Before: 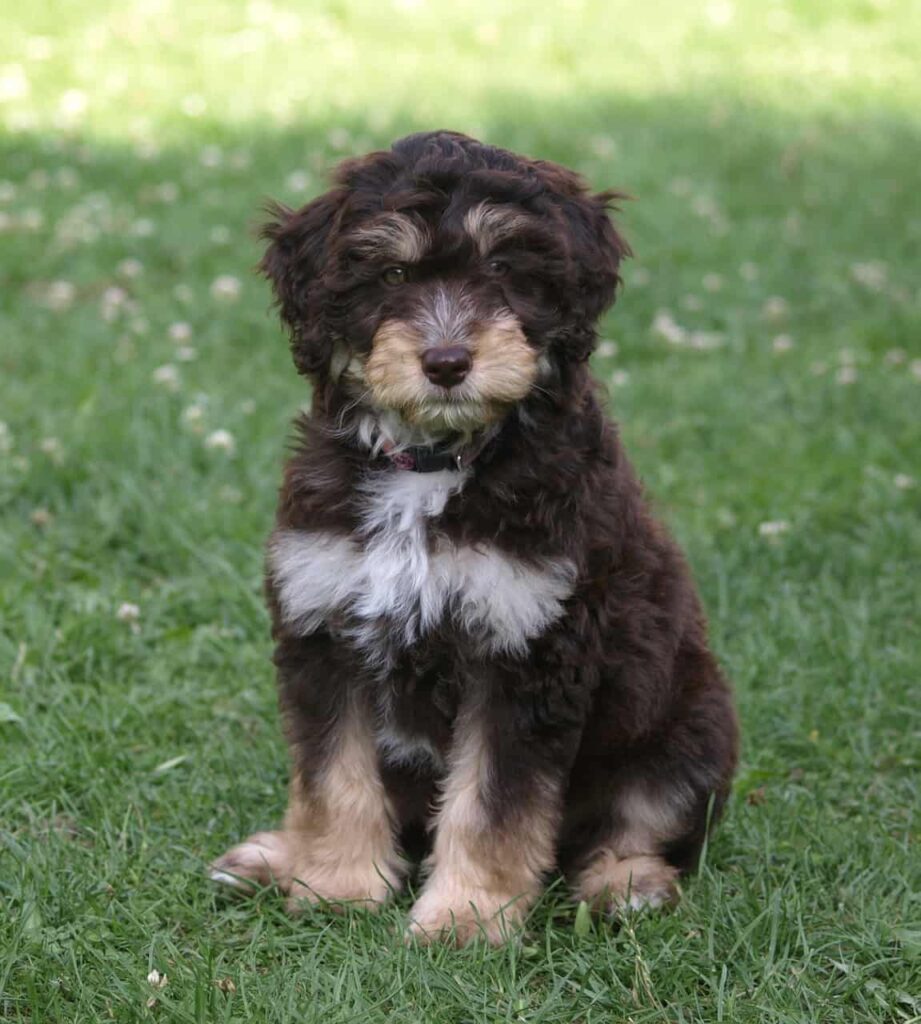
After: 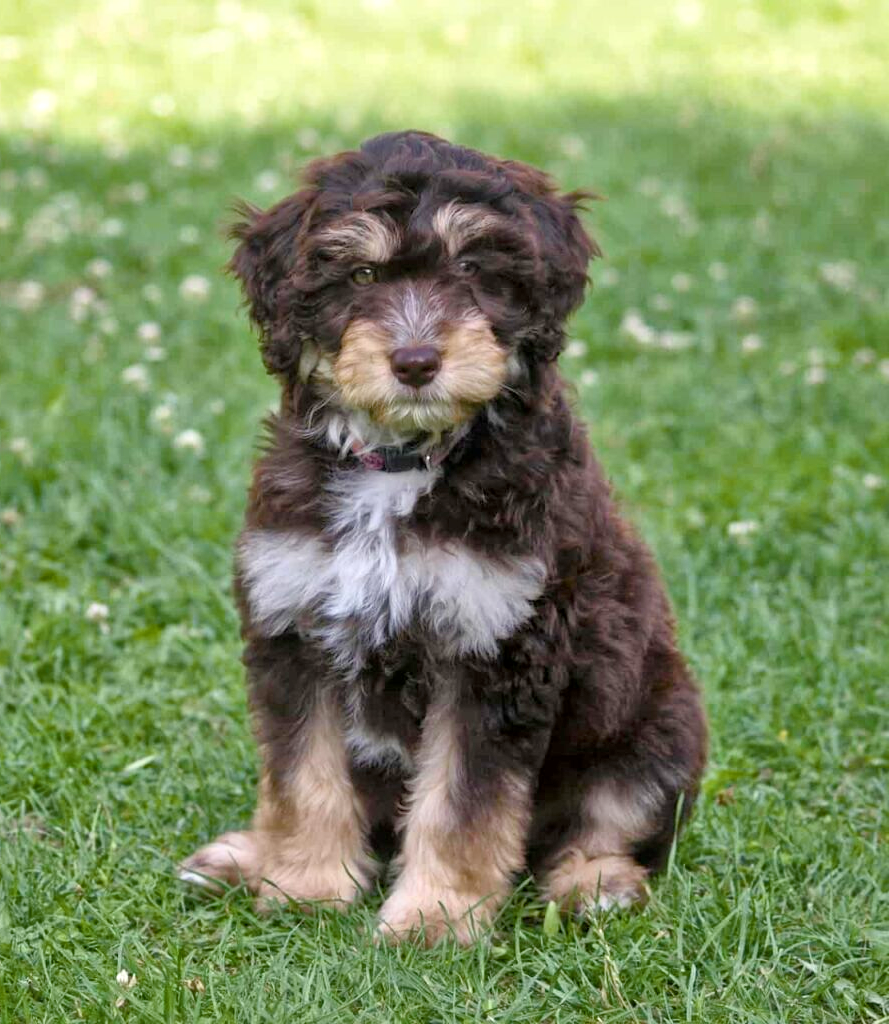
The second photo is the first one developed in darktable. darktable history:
crop and rotate: left 3.465%
tone equalizer: -7 EV 0.152 EV, -6 EV 0.607 EV, -5 EV 1.15 EV, -4 EV 1.36 EV, -3 EV 1.13 EV, -2 EV 0.6 EV, -1 EV 0.149 EV
local contrast: mode bilateral grid, contrast 20, coarseness 50, detail 132%, midtone range 0.2
color balance rgb: linear chroma grading › shadows 19.583%, linear chroma grading › highlights 3.492%, linear chroma grading › mid-tones 10.026%, perceptual saturation grading › global saturation 42.6%, global vibrance 20%
contrast brightness saturation: contrast 0.105, saturation -0.29
